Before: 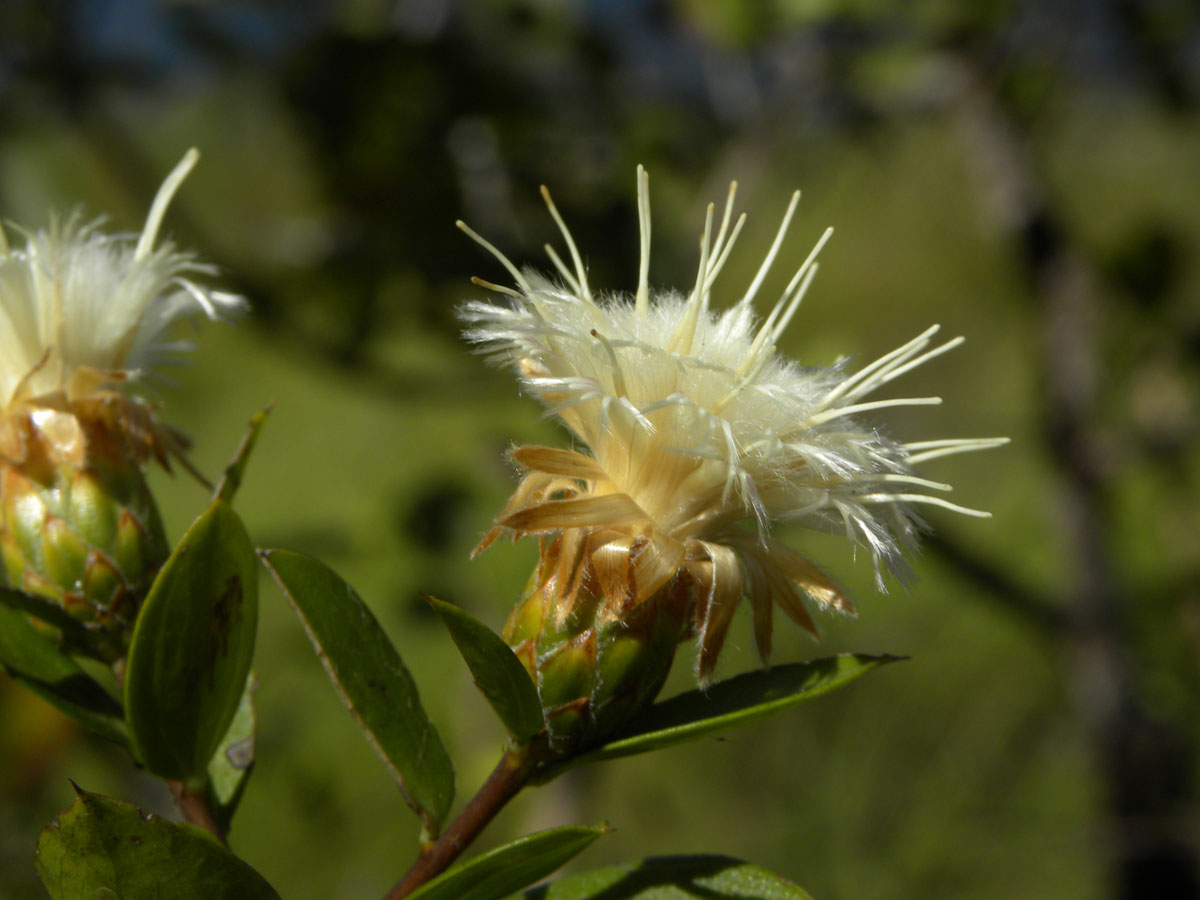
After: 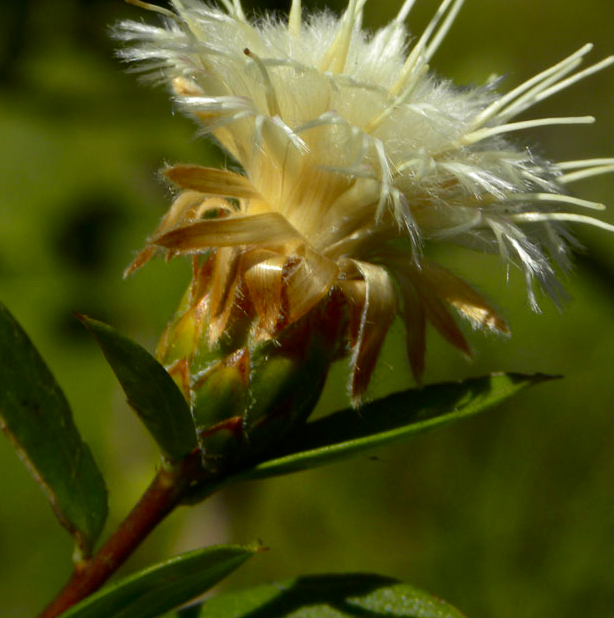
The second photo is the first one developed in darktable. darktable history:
crop and rotate: left 28.945%, top 31.314%, right 19.834%
shadows and highlights: on, module defaults
contrast brightness saturation: contrast 0.199, brightness -0.111, saturation 0.103
